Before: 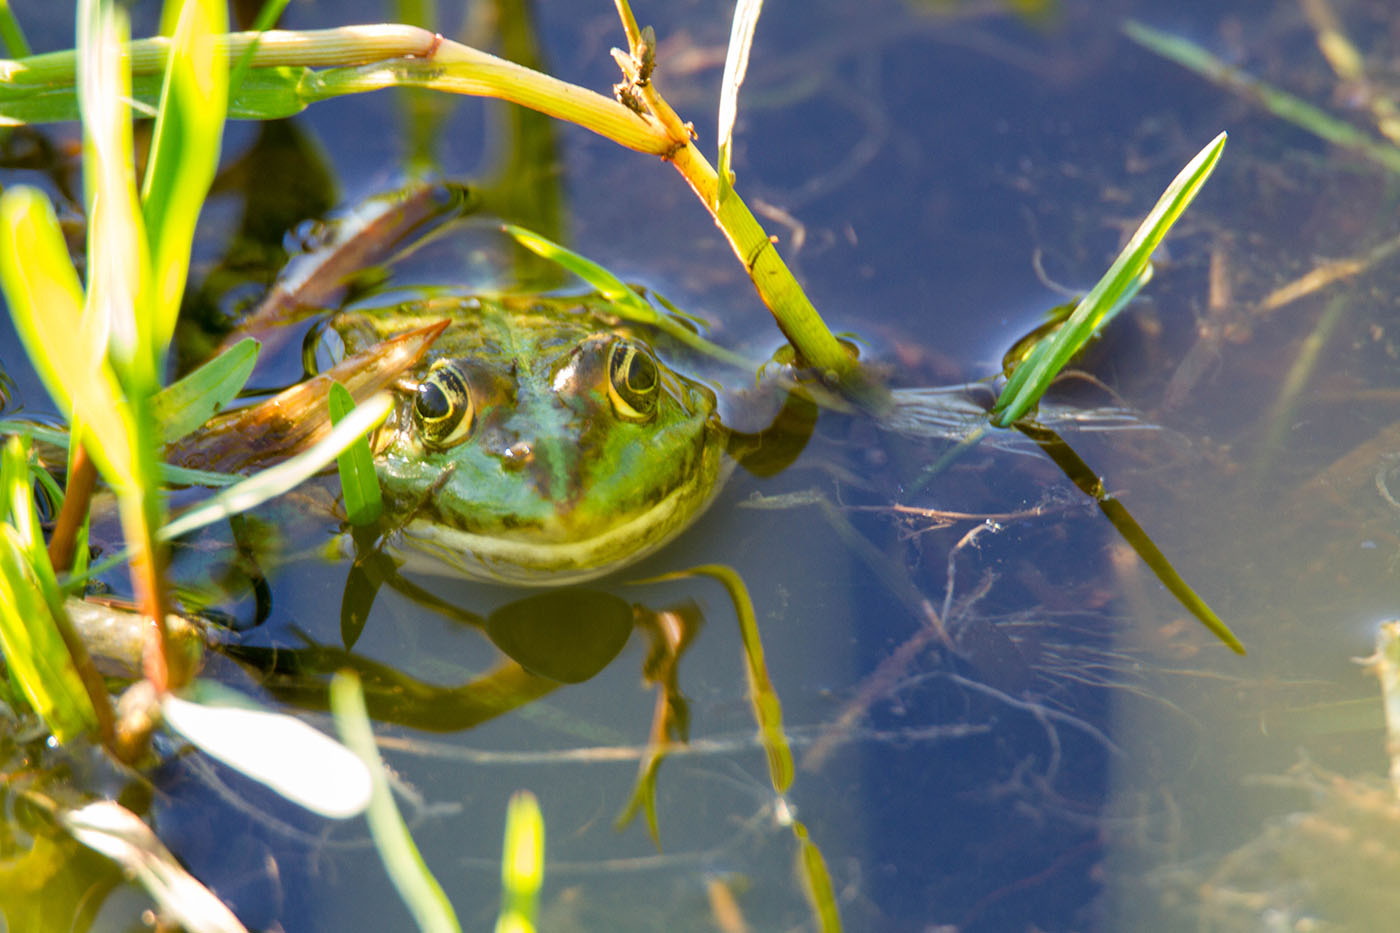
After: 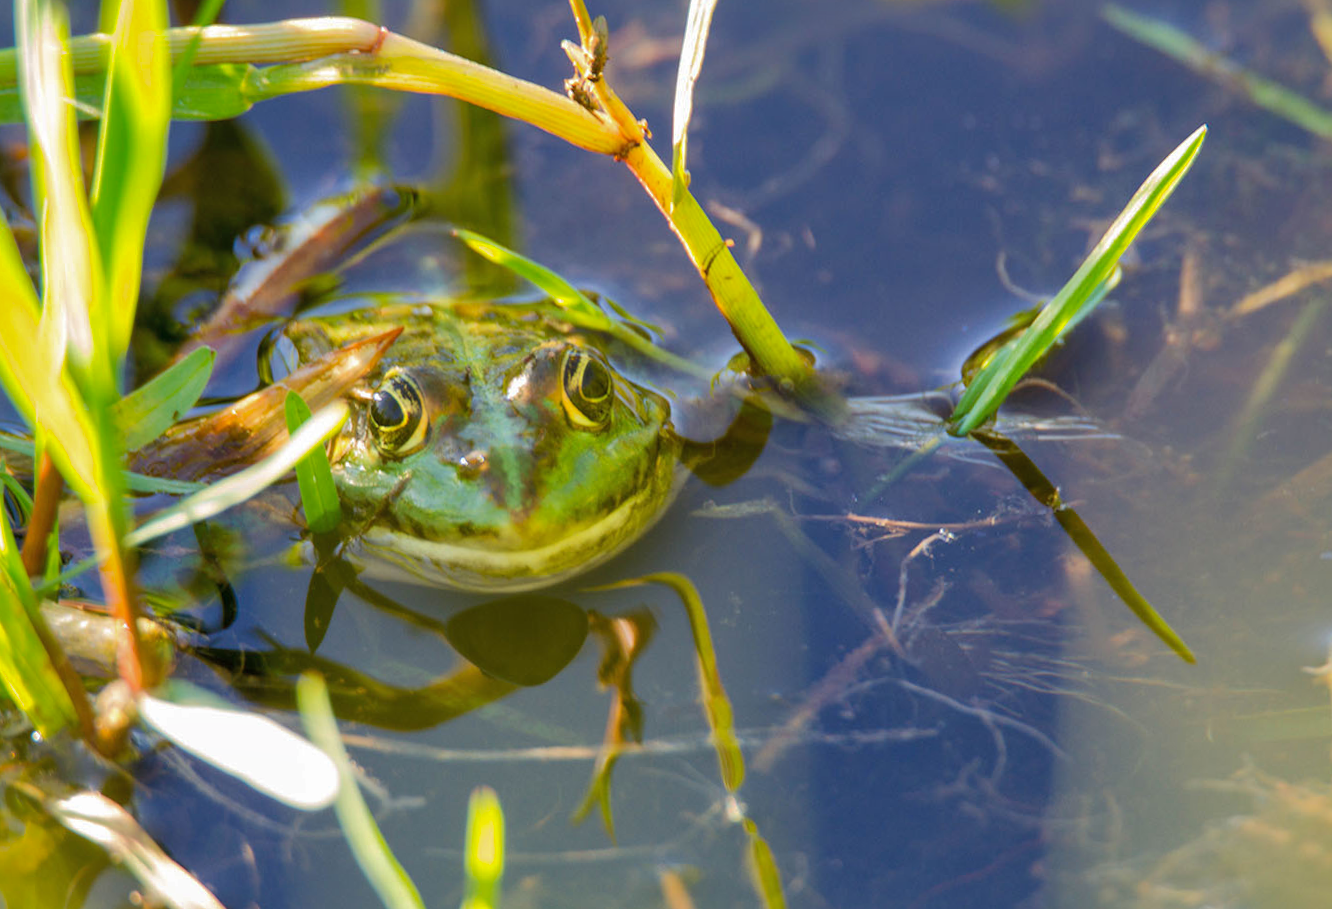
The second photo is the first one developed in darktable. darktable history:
shadows and highlights: shadows 40, highlights -60
rotate and perspective: rotation 0.074°, lens shift (vertical) 0.096, lens shift (horizontal) -0.041, crop left 0.043, crop right 0.952, crop top 0.024, crop bottom 0.979
